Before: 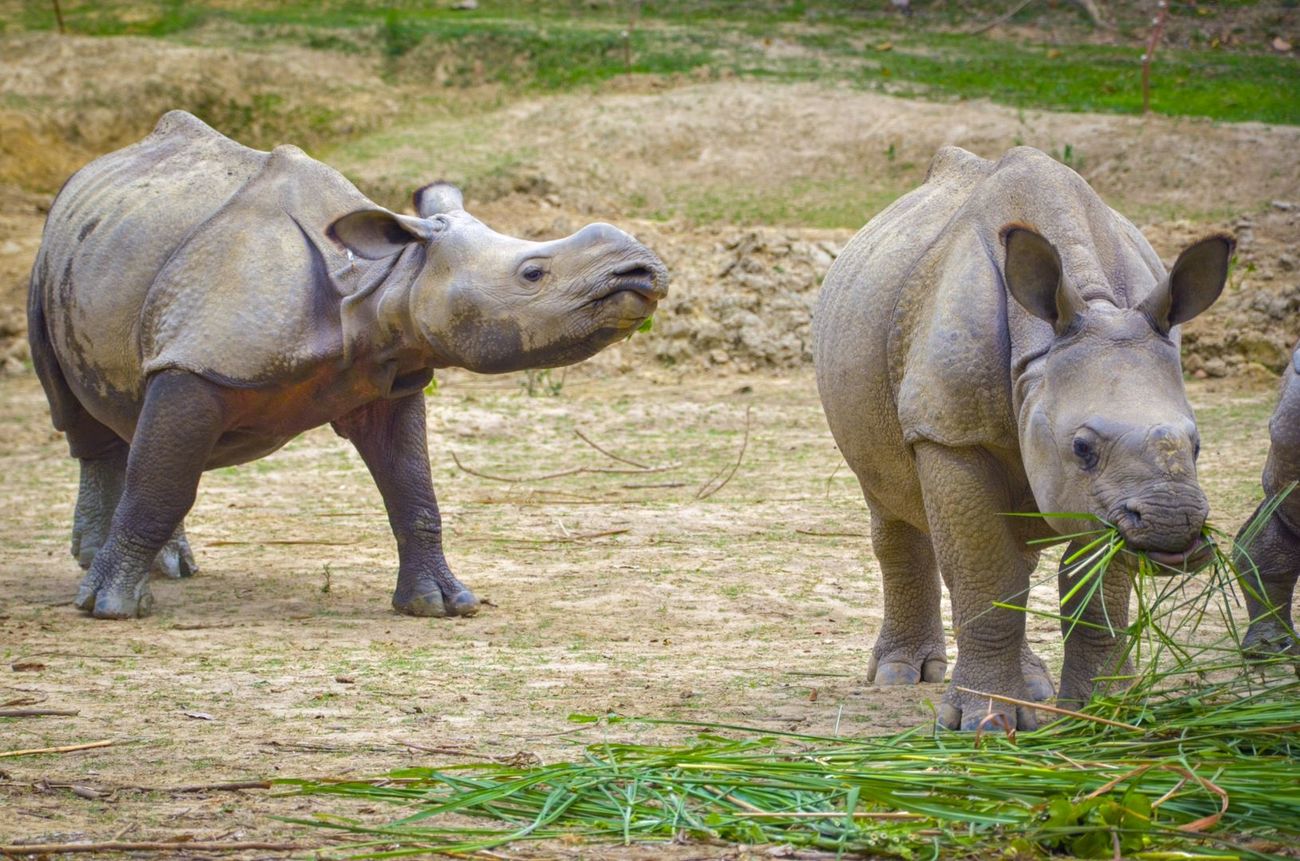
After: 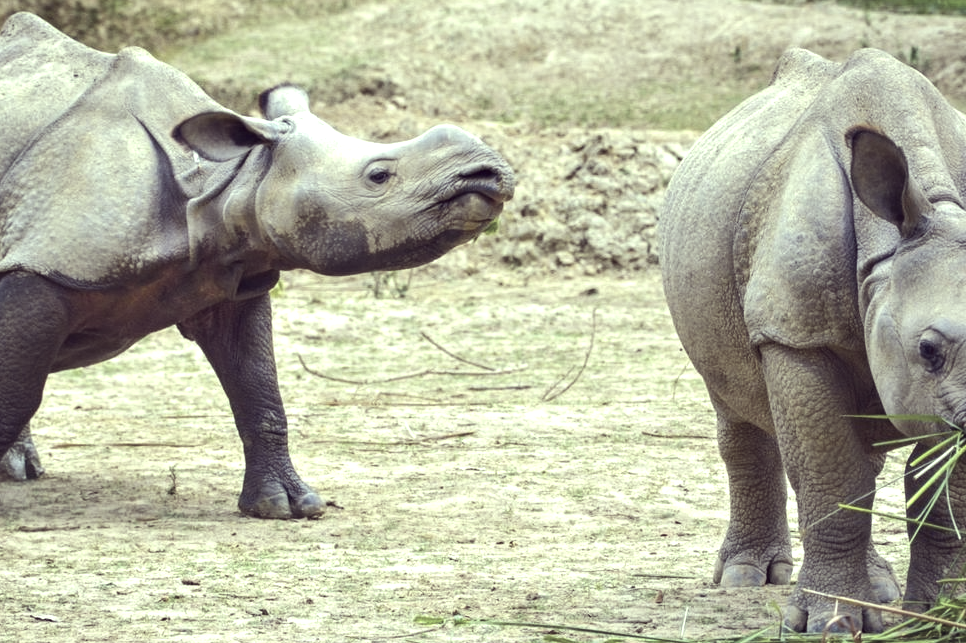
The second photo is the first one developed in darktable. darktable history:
crop and rotate: left 11.887%, top 11.42%, right 13.77%, bottom 13.811%
tone equalizer: -8 EV -0.753 EV, -7 EV -0.682 EV, -6 EV -0.633 EV, -5 EV -0.384 EV, -3 EV 0.398 EV, -2 EV 0.6 EV, -1 EV 0.7 EV, +0 EV 0.735 EV, edges refinement/feathering 500, mask exposure compensation -1.57 EV, preserve details no
color correction: highlights a* -20.26, highlights b* 20.64, shadows a* 19.78, shadows b* -20.88, saturation 0.462
